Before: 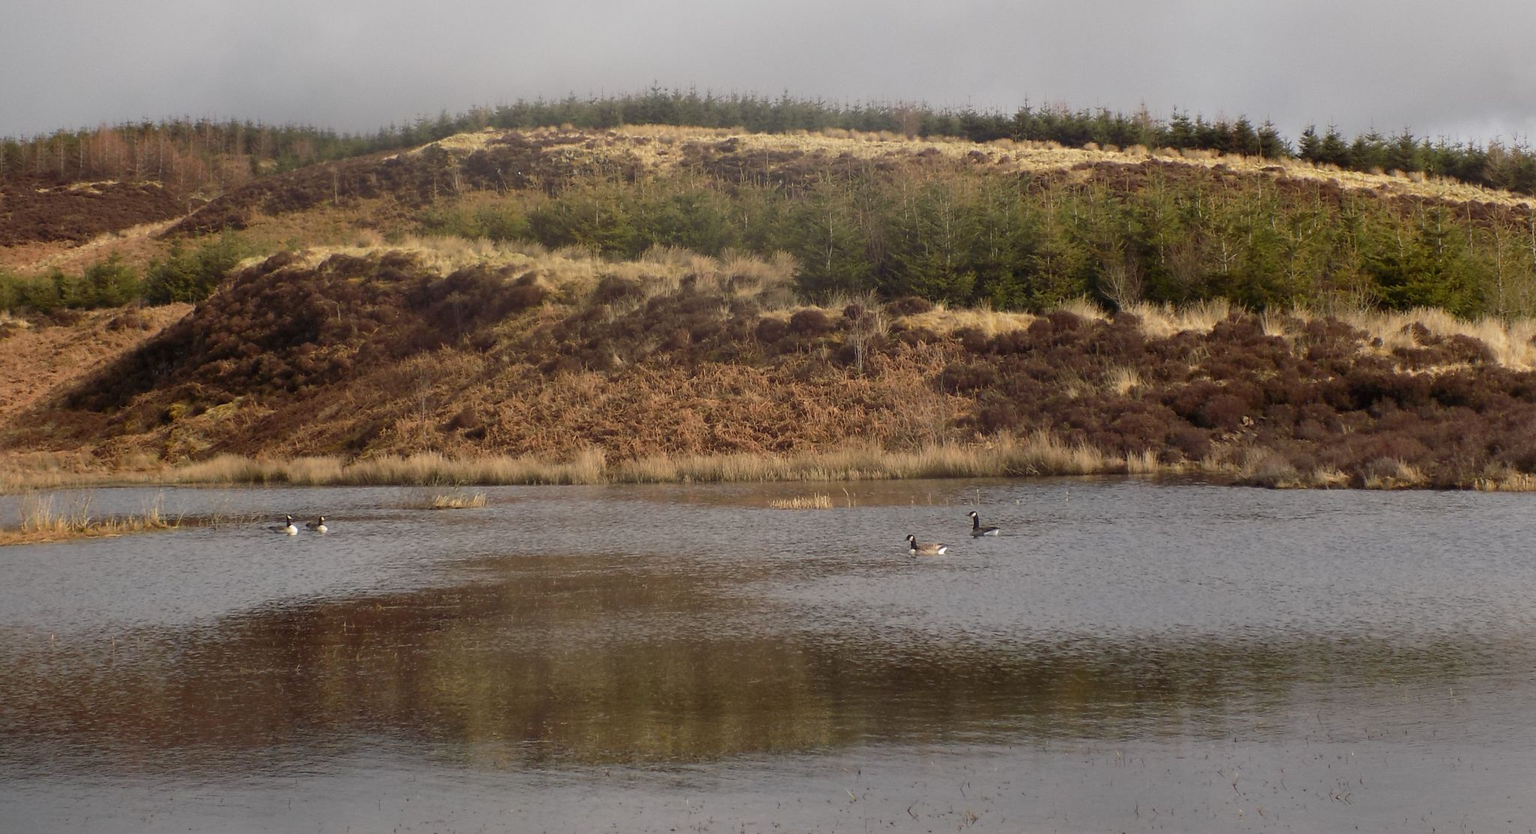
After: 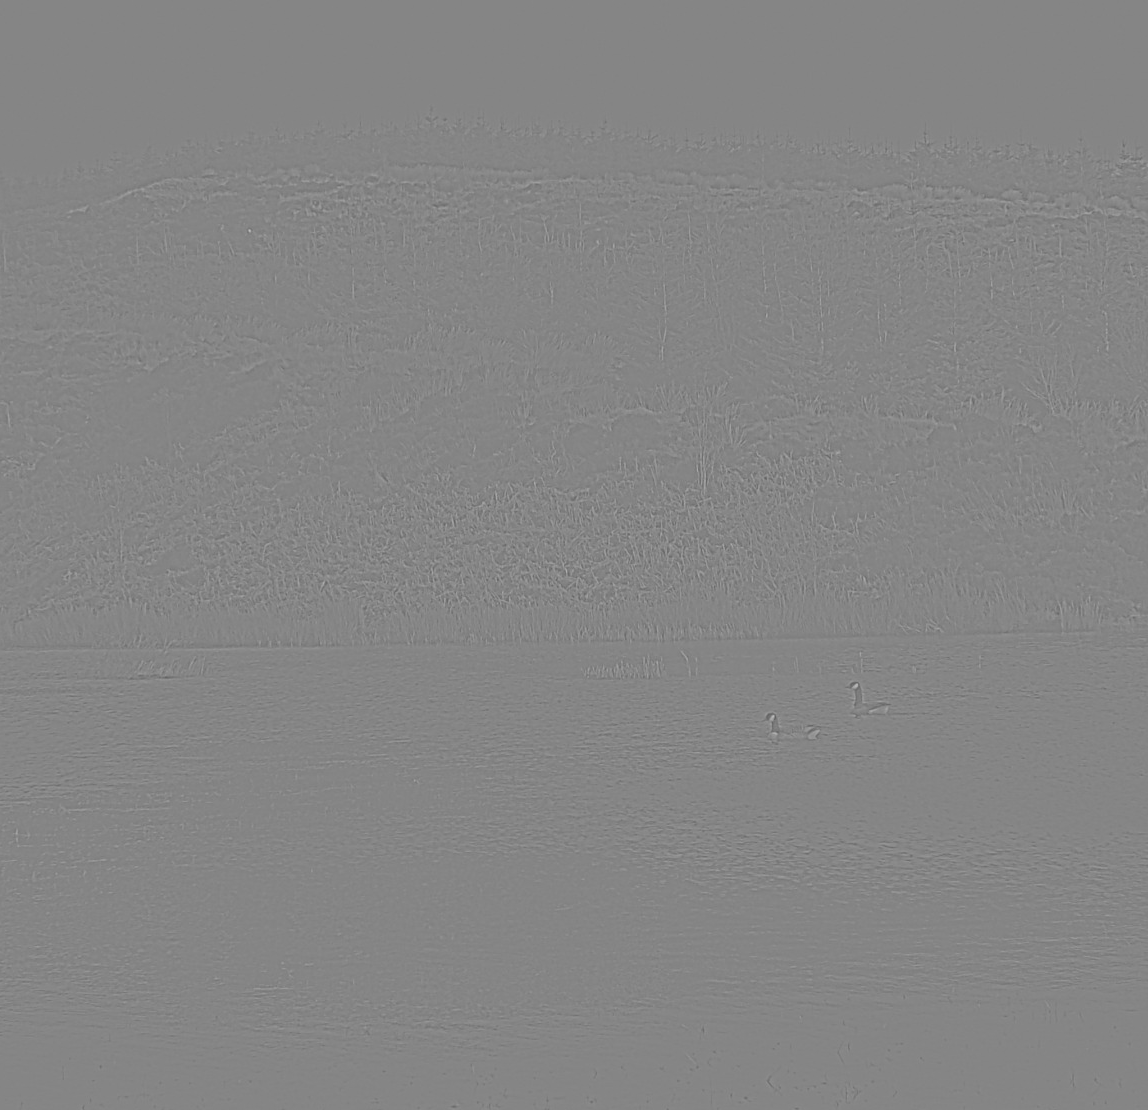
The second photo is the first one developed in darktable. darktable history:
crop: left 21.674%, right 22.086%
highpass: sharpness 9.84%, contrast boost 9.94%
shadows and highlights: radius 110.86, shadows 51.09, white point adjustment 9.16, highlights -4.17, highlights color adjustment 32.2%, soften with gaussian
